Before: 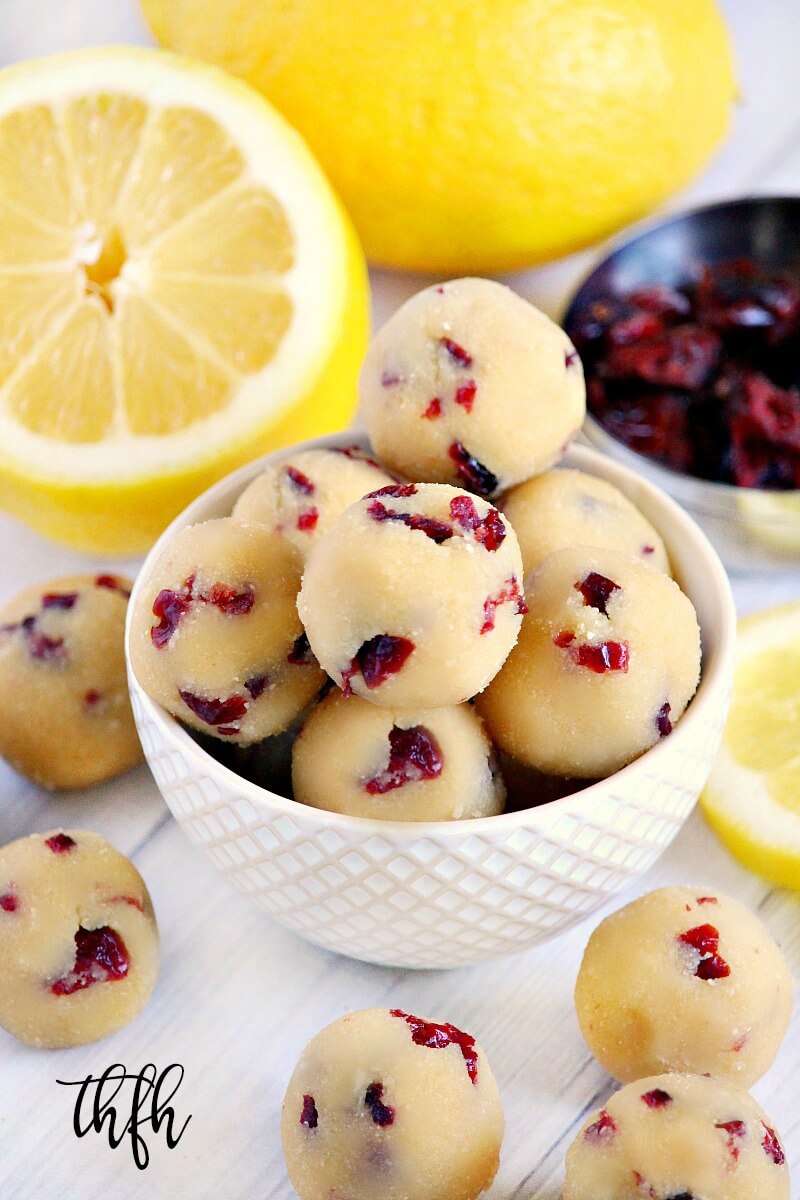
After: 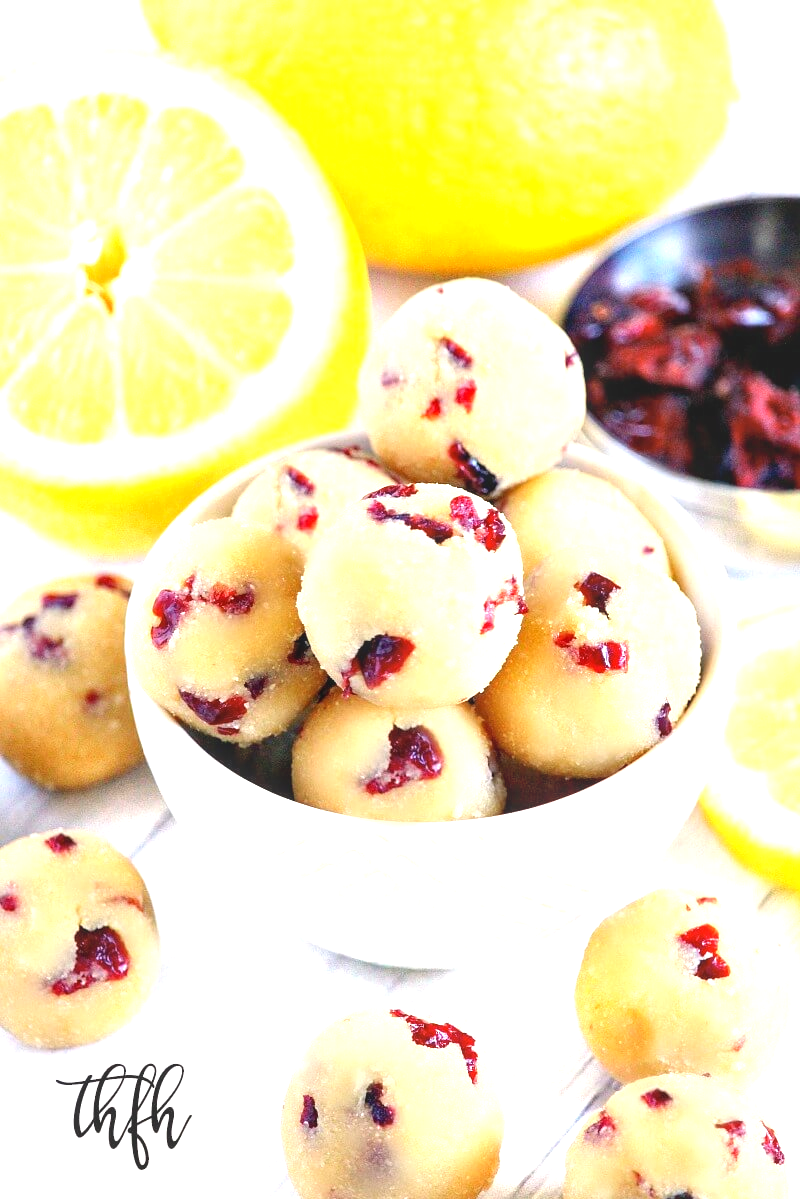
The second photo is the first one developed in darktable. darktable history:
local contrast: detail 110%
exposure: black level correction 0, exposure 1 EV, compensate exposure bias true, compensate highlight preservation false
crop: bottom 0.071%
